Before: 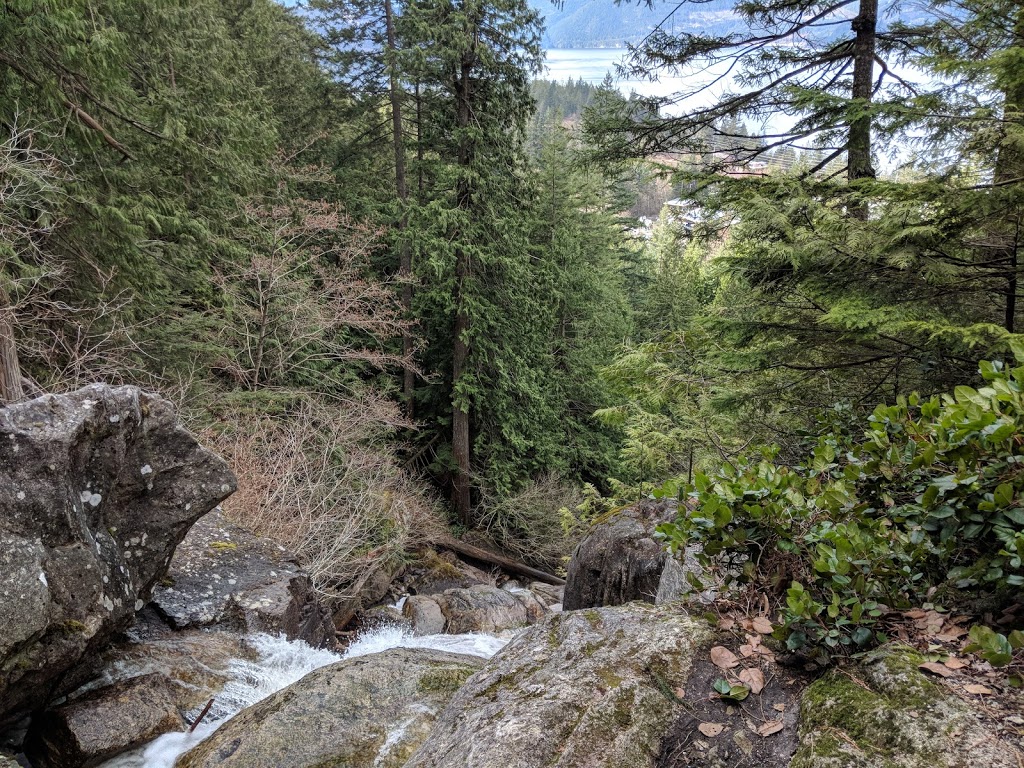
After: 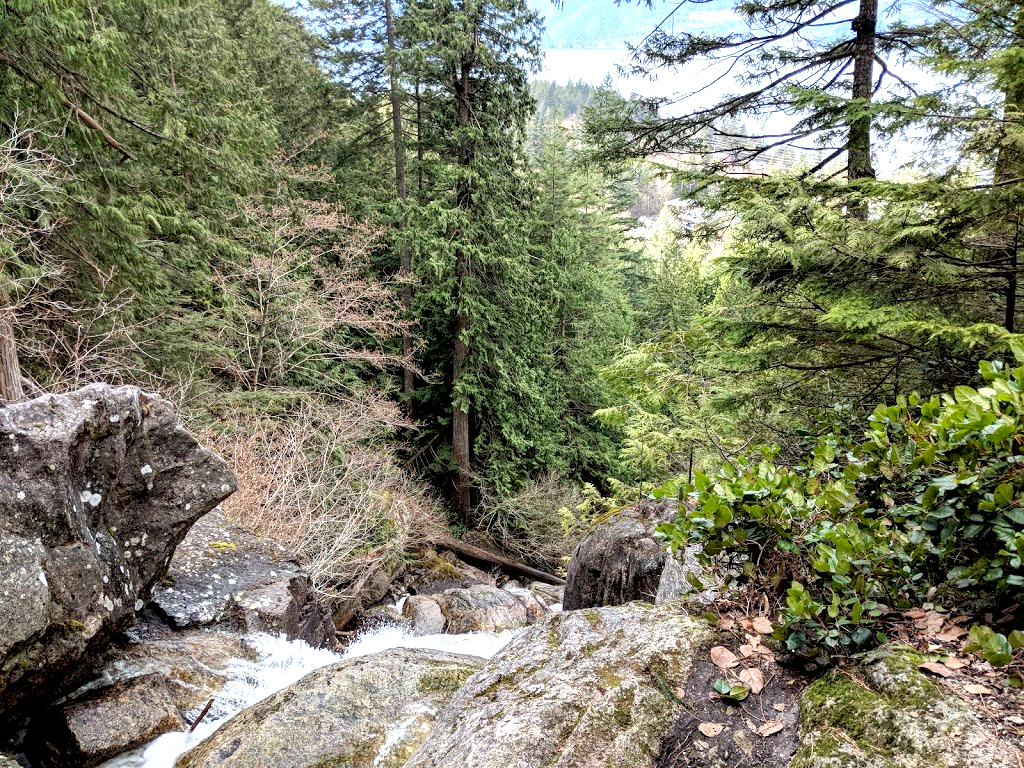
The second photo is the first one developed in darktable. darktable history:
exposure: black level correction 0.008, exposure 0.976 EV, compensate highlight preservation false
